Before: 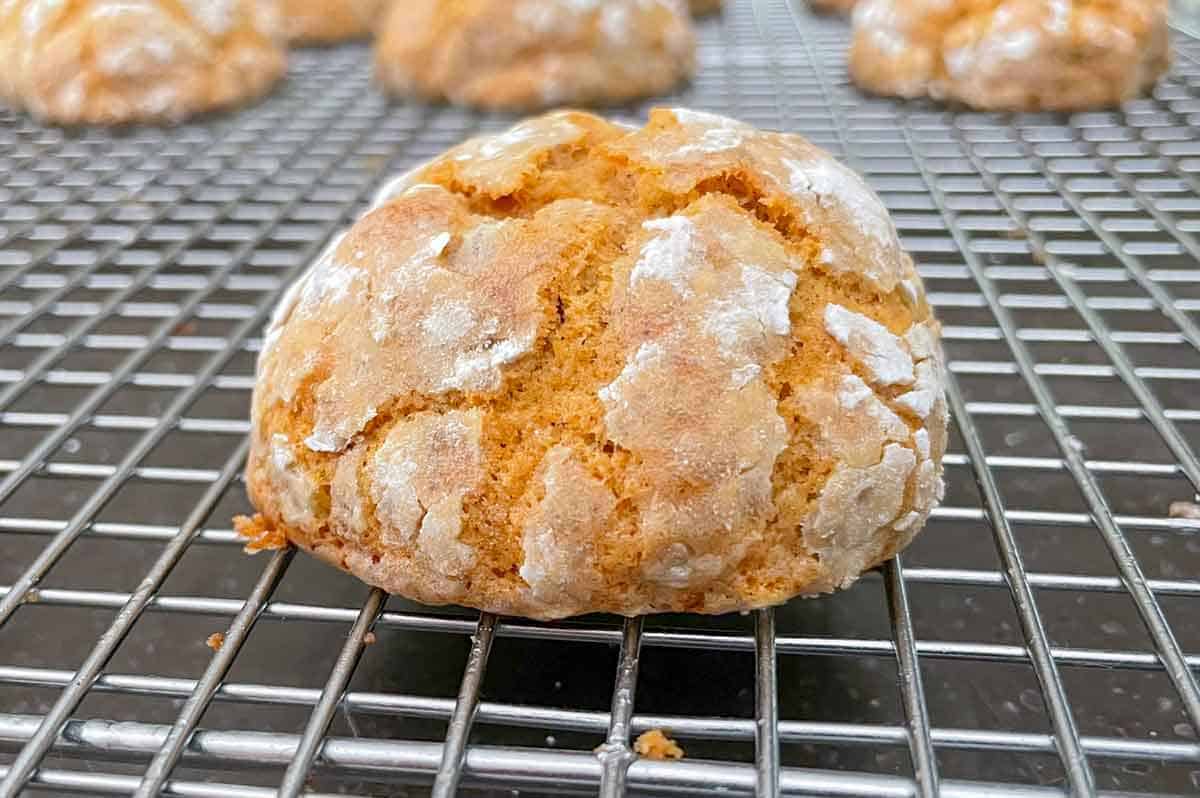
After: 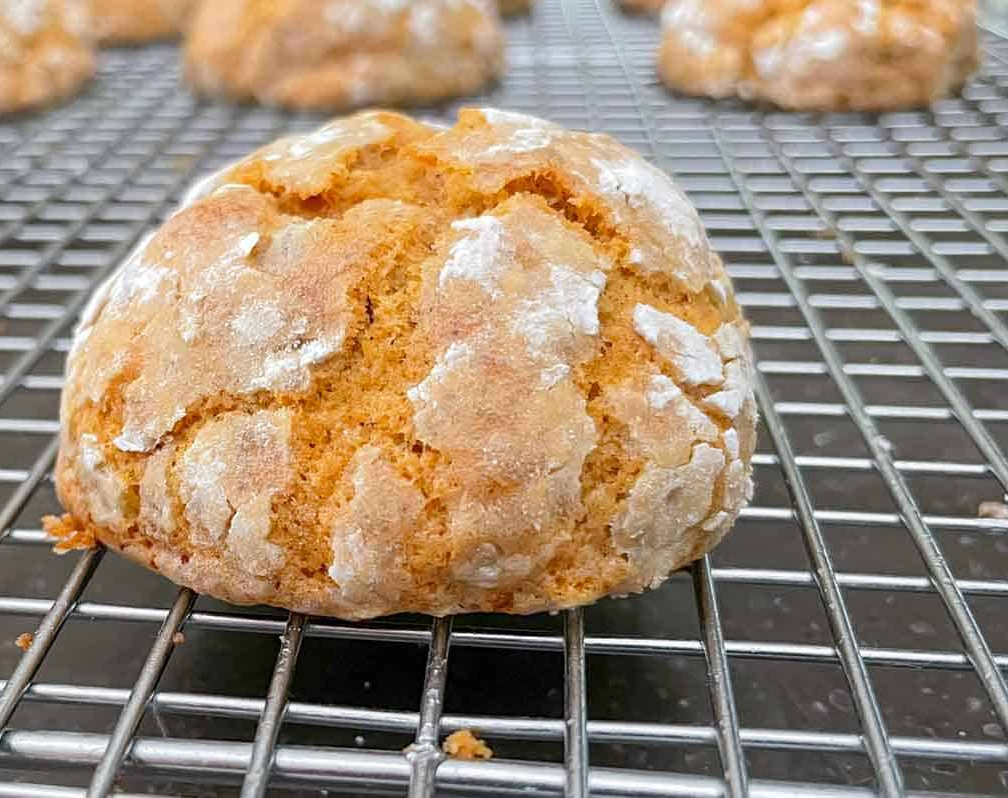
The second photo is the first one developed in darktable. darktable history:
crop: left 15.99%
